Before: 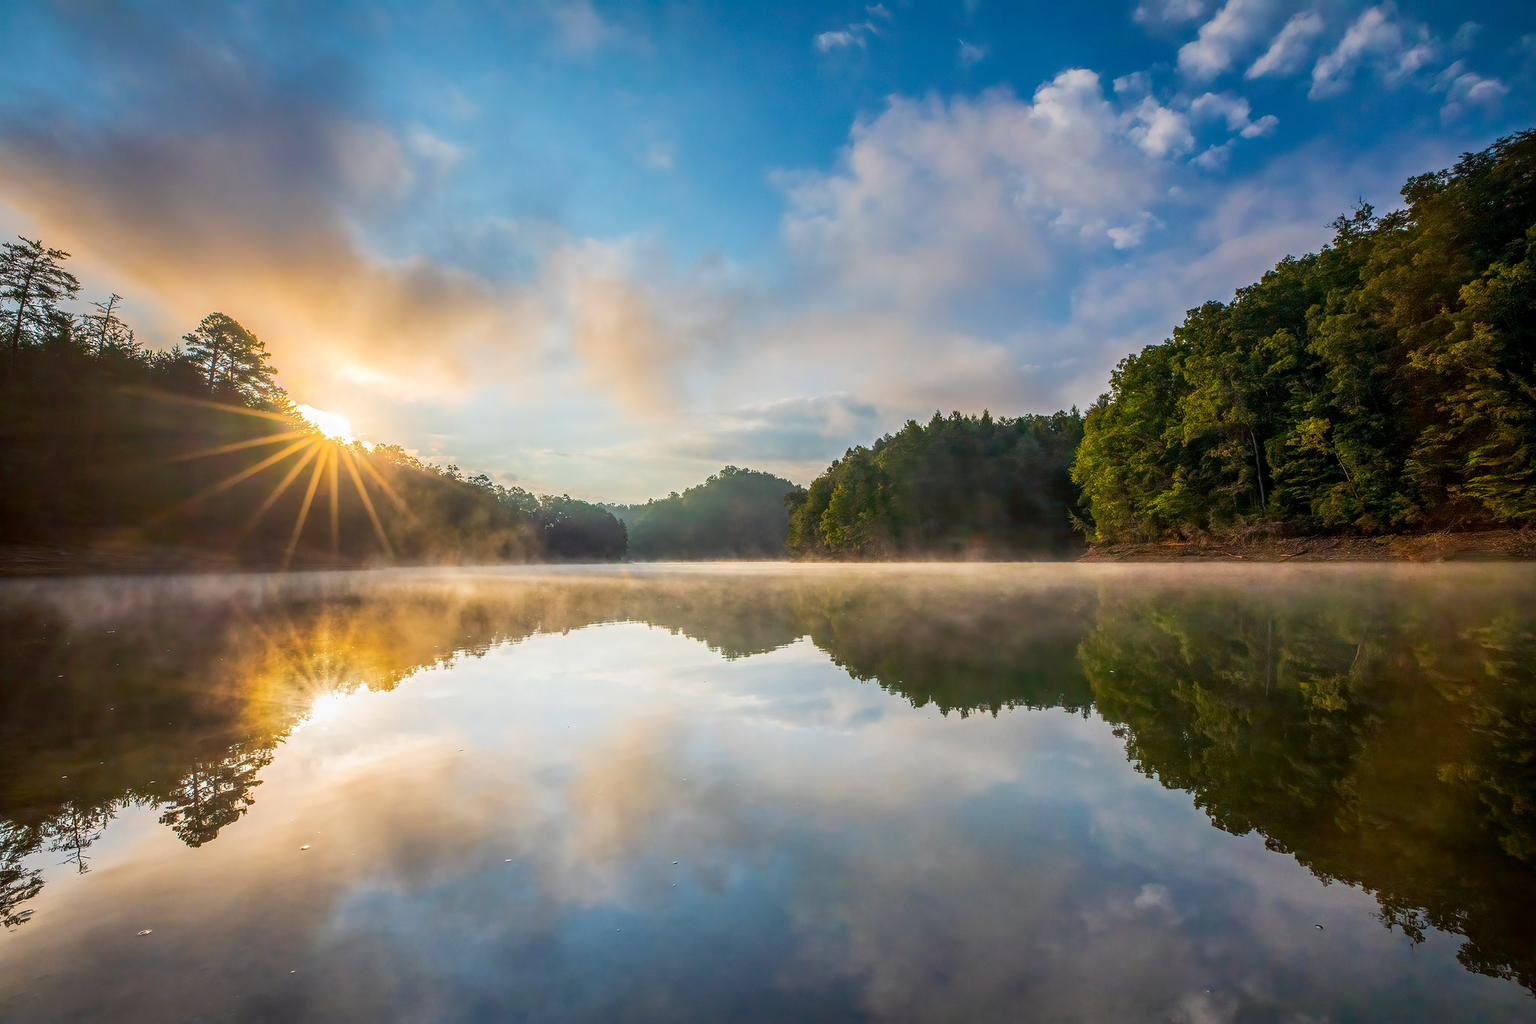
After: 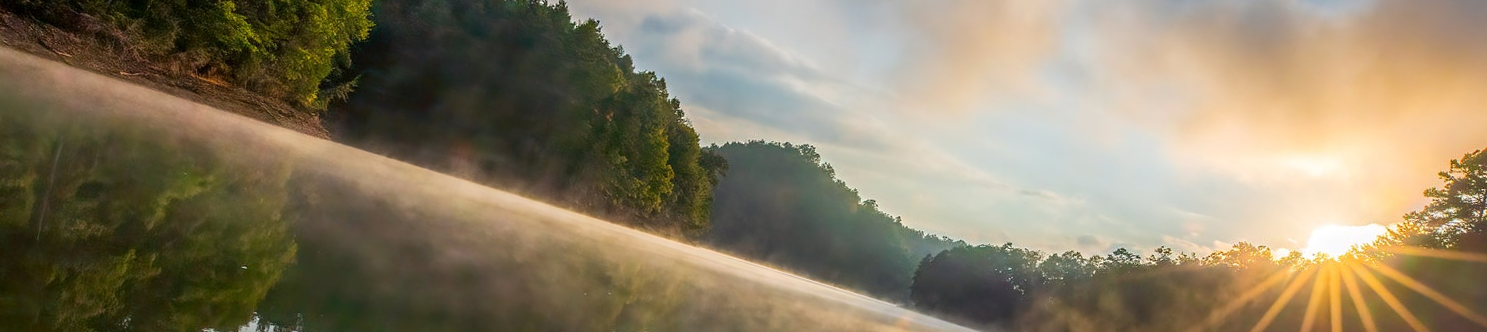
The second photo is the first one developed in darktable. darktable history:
crop and rotate: angle 16.12°, top 30.835%, bottom 35.653%
